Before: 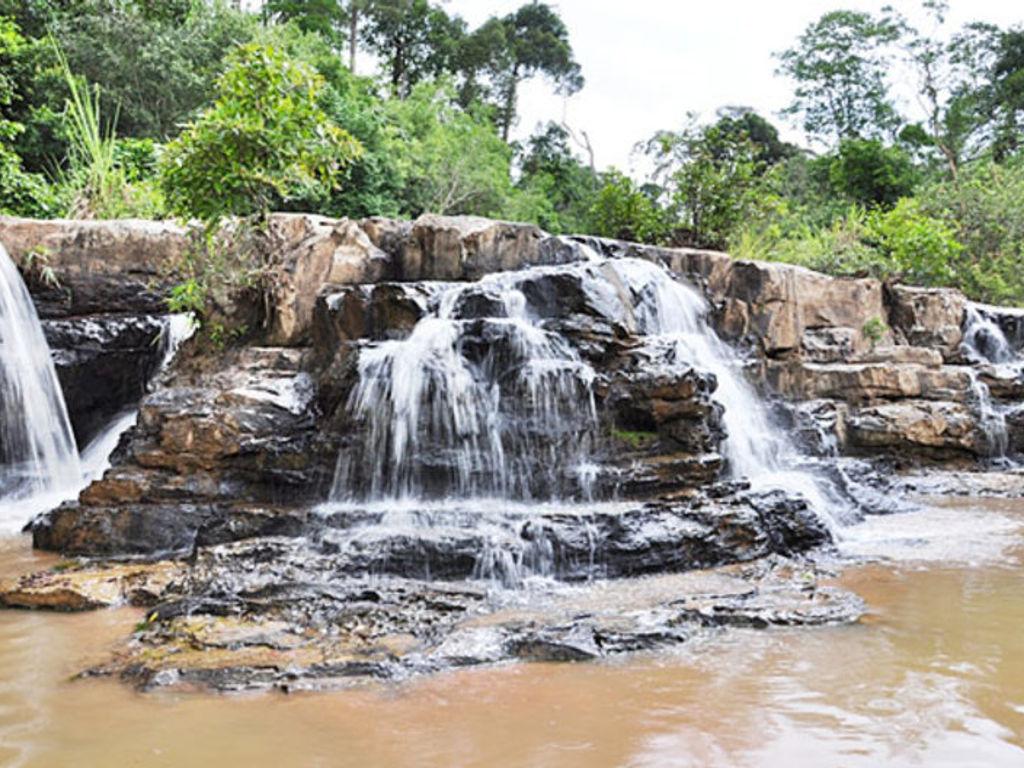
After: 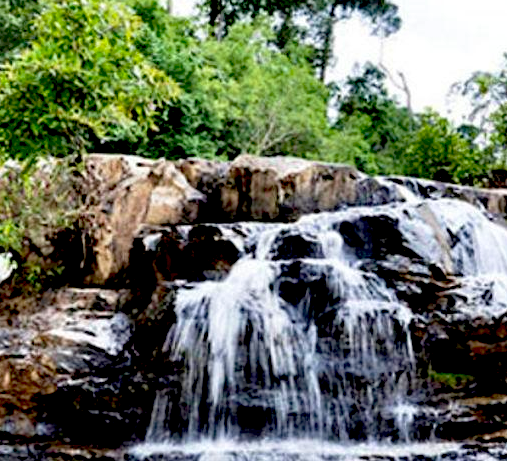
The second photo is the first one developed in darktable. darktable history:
exposure: black level correction 0.058, compensate exposure bias true, compensate highlight preservation false
velvia: strength 30.57%
tone equalizer: on, module defaults
crop: left 17.877%, top 7.739%, right 32.576%, bottom 32.211%
